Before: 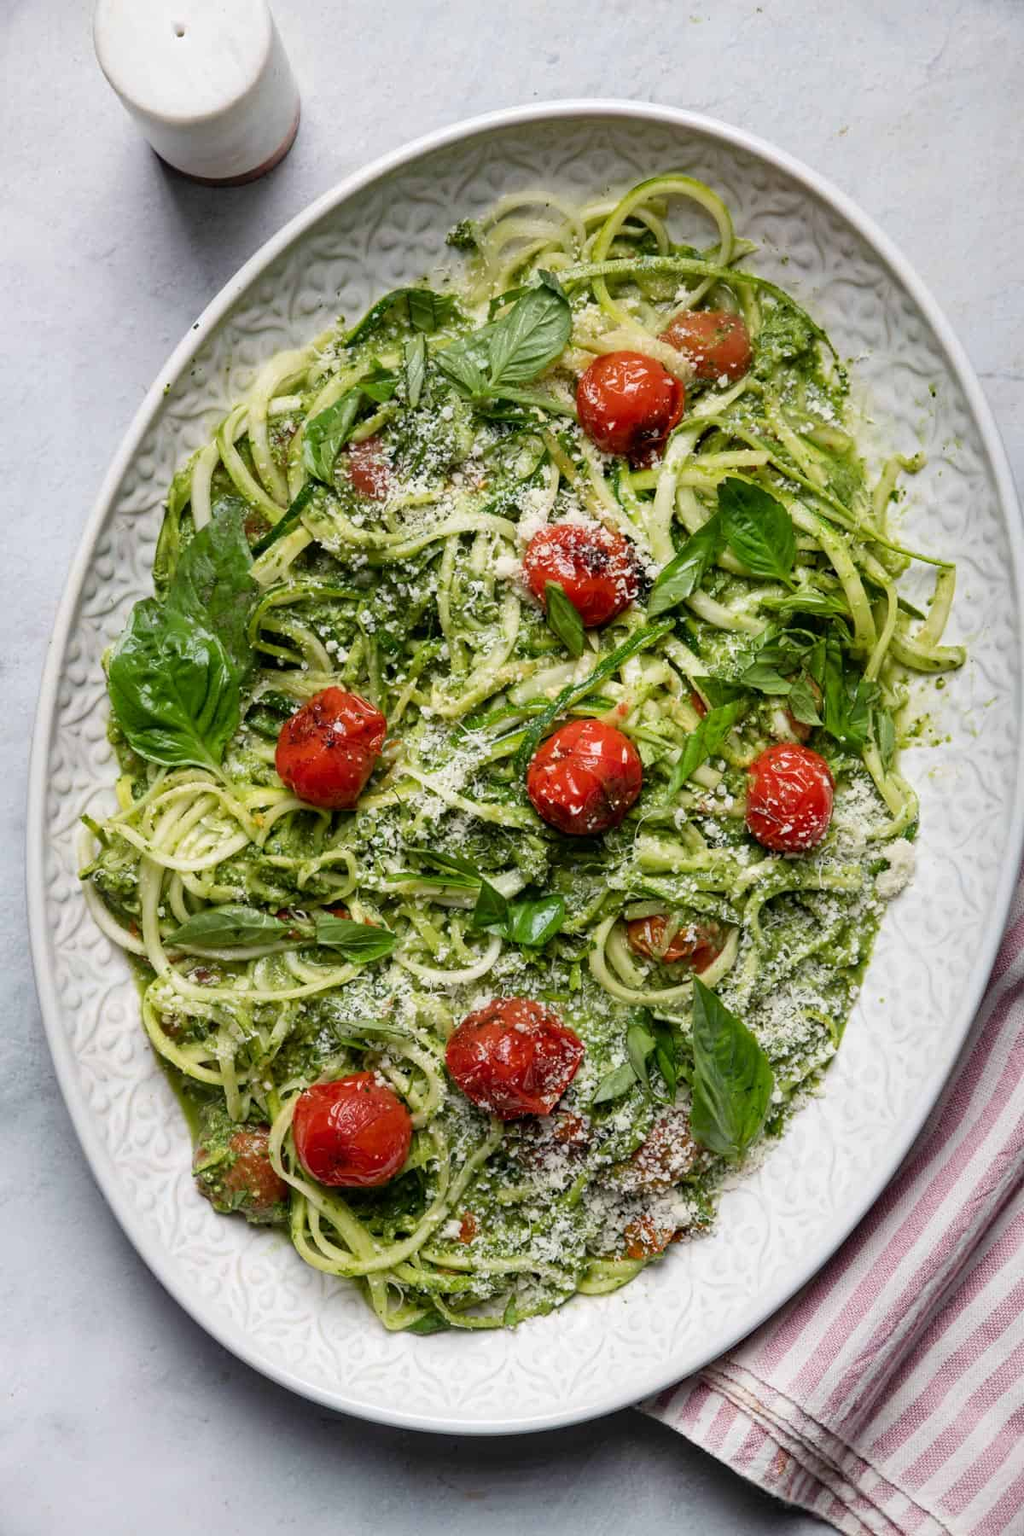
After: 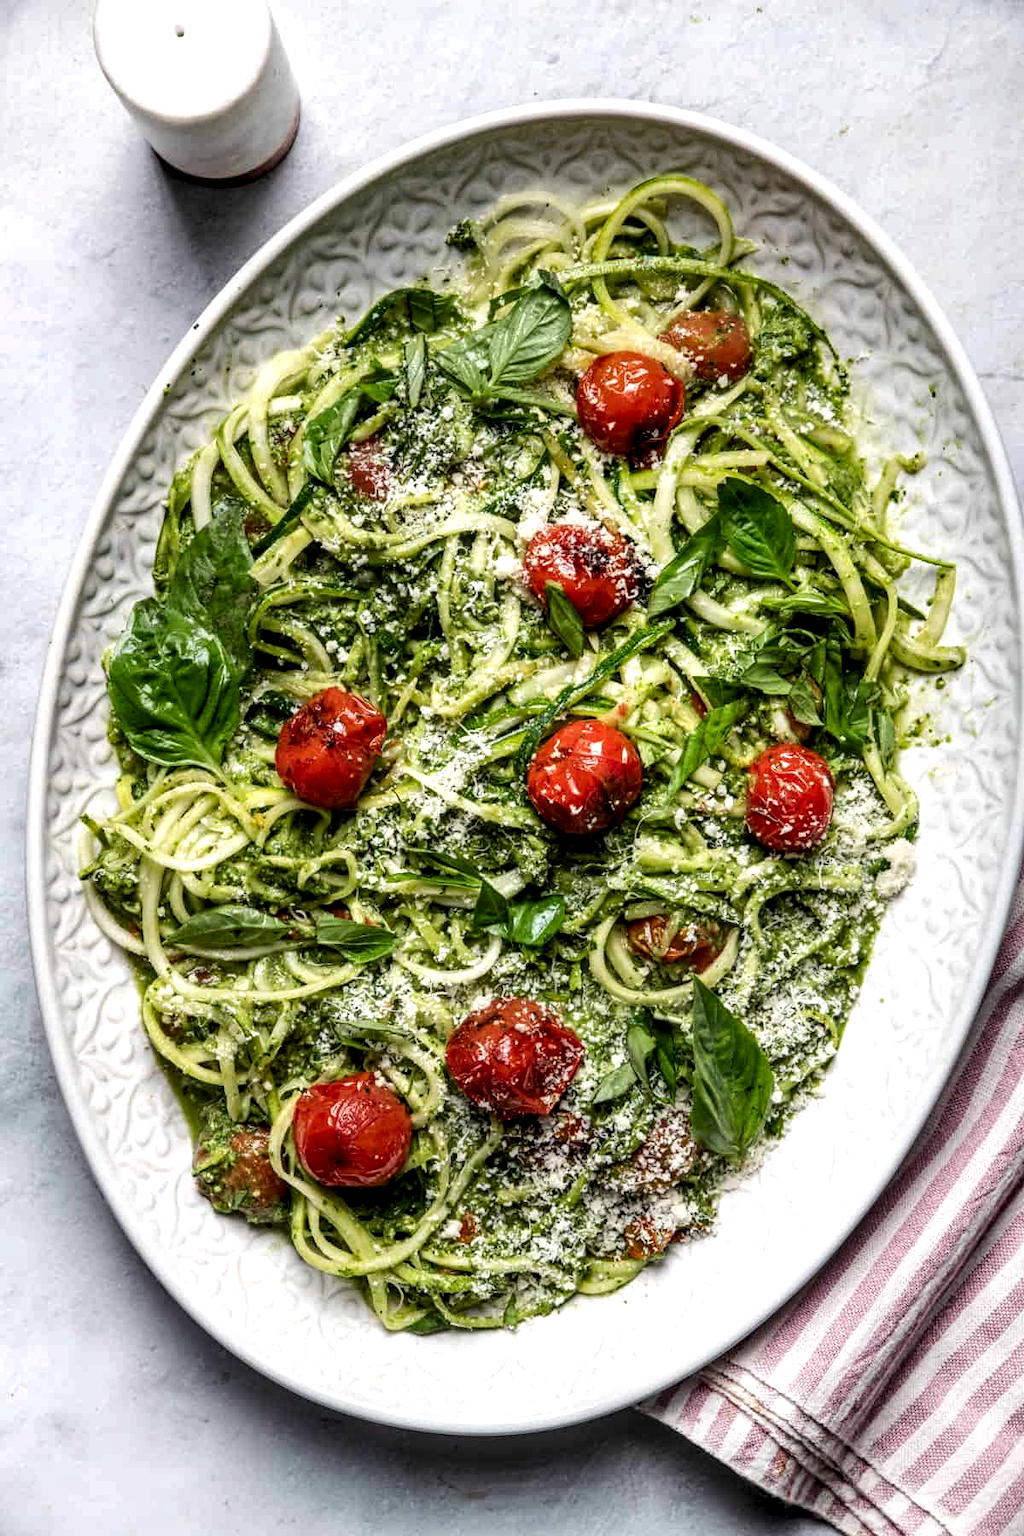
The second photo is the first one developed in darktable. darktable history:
local contrast: highlights 25%, detail 150%
tone equalizer: -8 EV -0.417 EV, -7 EV -0.389 EV, -6 EV -0.333 EV, -5 EV -0.222 EV, -3 EV 0.222 EV, -2 EV 0.333 EV, -1 EV 0.389 EV, +0 EV 0.417 EV, edges refinement/feathering 500, mask exposure compensation -1.57 EV, preserve details no
exposure: exposure 0.02 EV, compensate highlight preservation false
